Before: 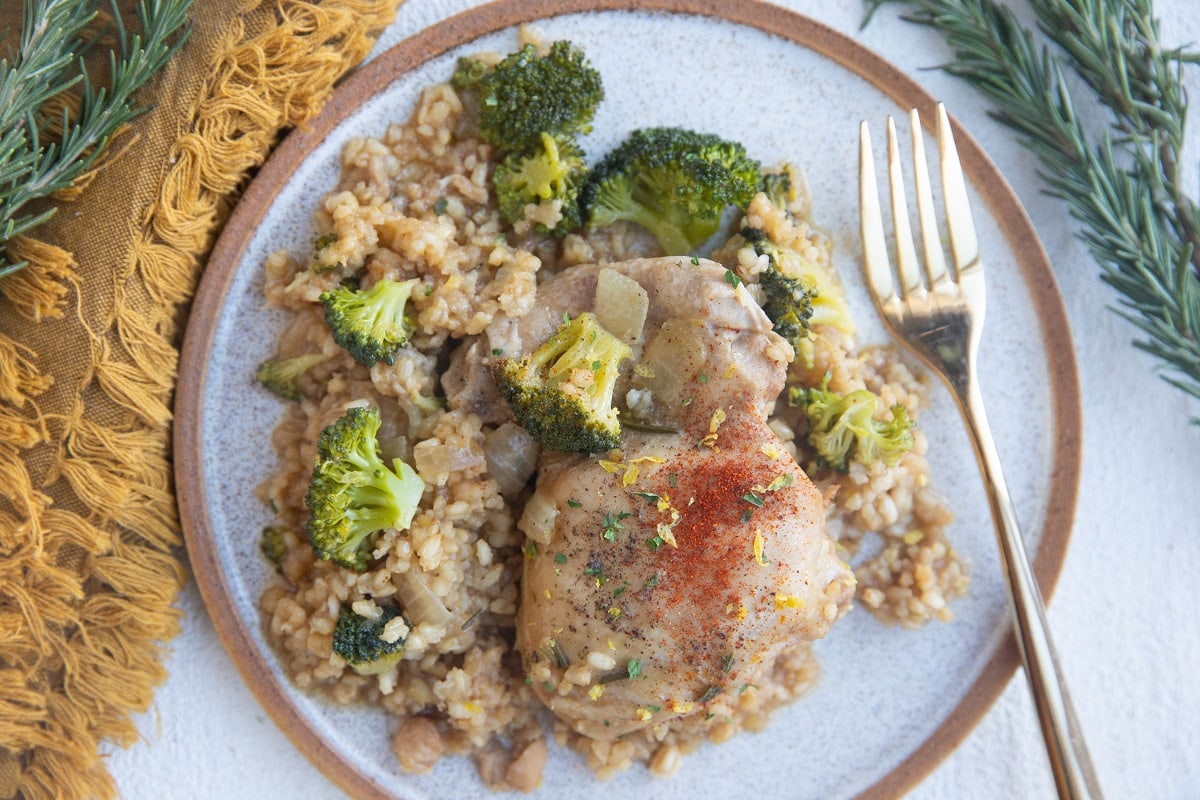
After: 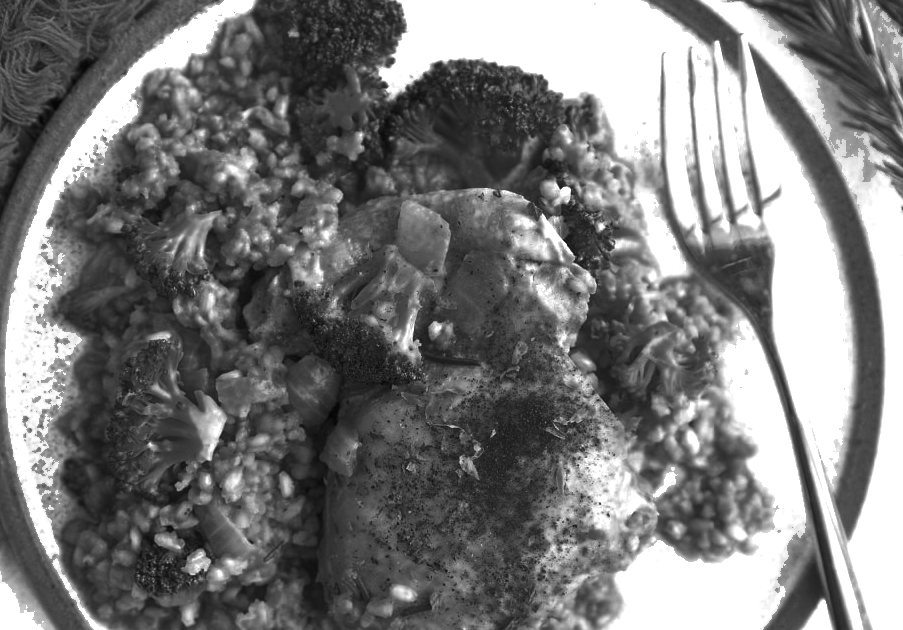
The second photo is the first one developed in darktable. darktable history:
color zones: curves: ch0 [(0.287, 0.048) (0.493, 0.484) (0.737, 0.816)]; ch1 [(0, 0) (0.143, 0) (0.286, 0) (0.429, 0) (0.571, 0) (0.714, 0) (0.857, 0)]
color balance rgb: linear chroma grading › global chroma 14.681%, perceptual saturation grading › global saturation 0.093%, perceptual brilliance grading › global brilliance 12.259%, perceptual brilliance grading › highlights 14.859%
crop: left 16.562%, top 8.548%, right 8.131%, bottom 12.591%
exposure: black level correction 0.001, compensate highlight preservation false
color correction: highlights a* 9.41, highlights b* 8.58, shadows a* 39.94, shadows b* 39.46, saturation 0.801
